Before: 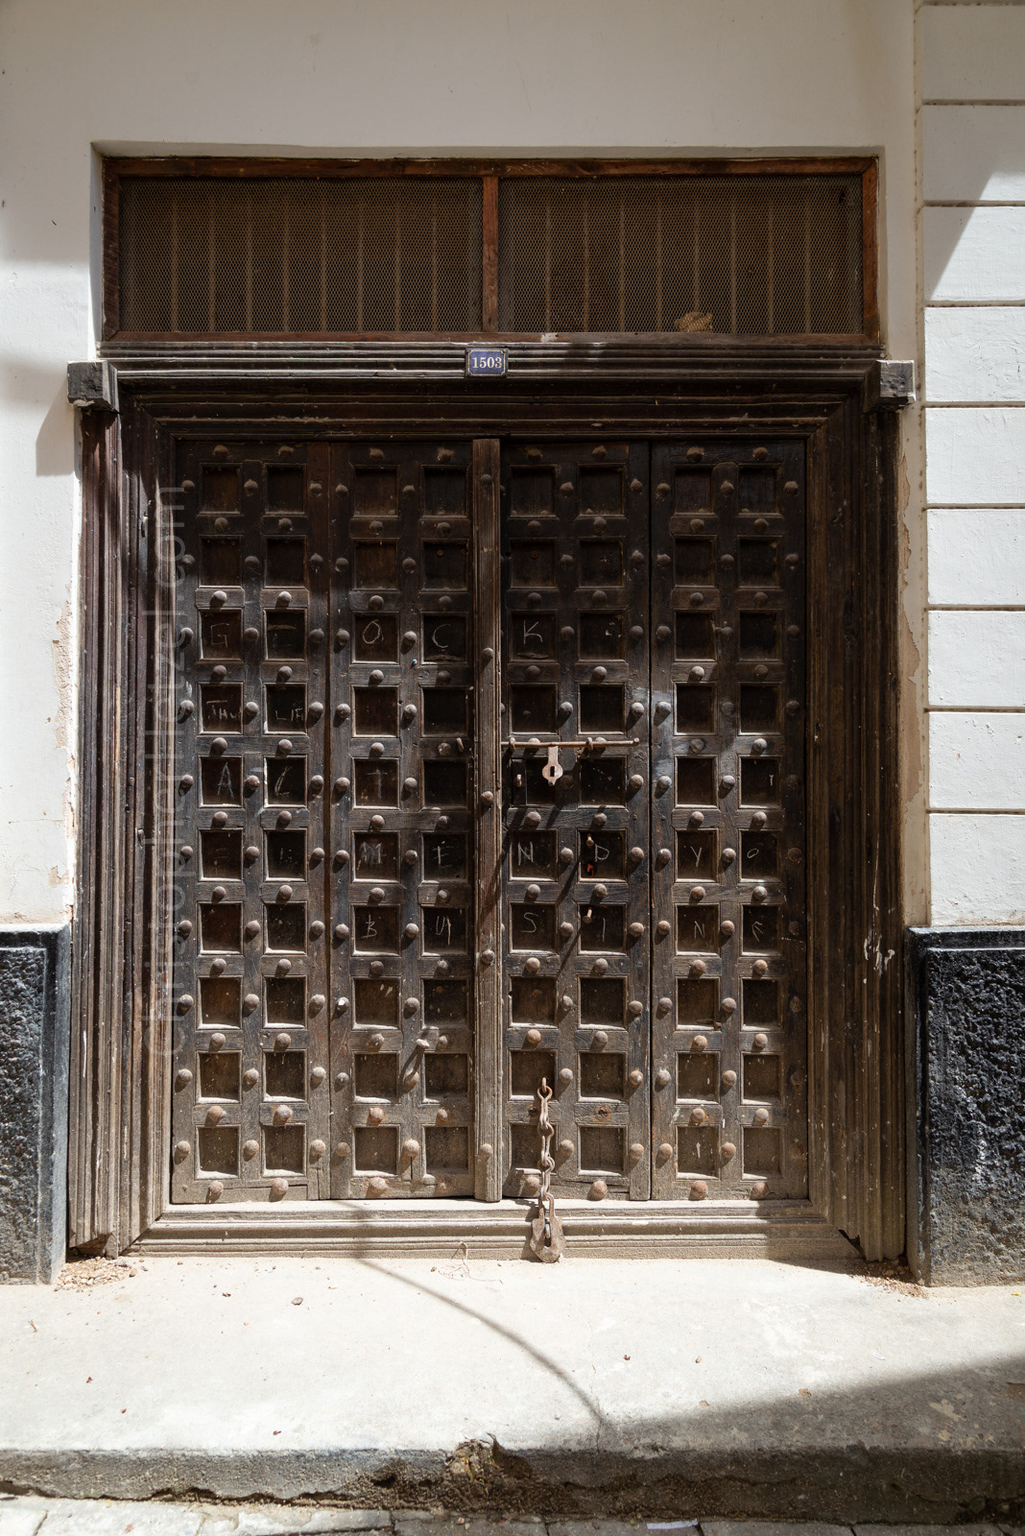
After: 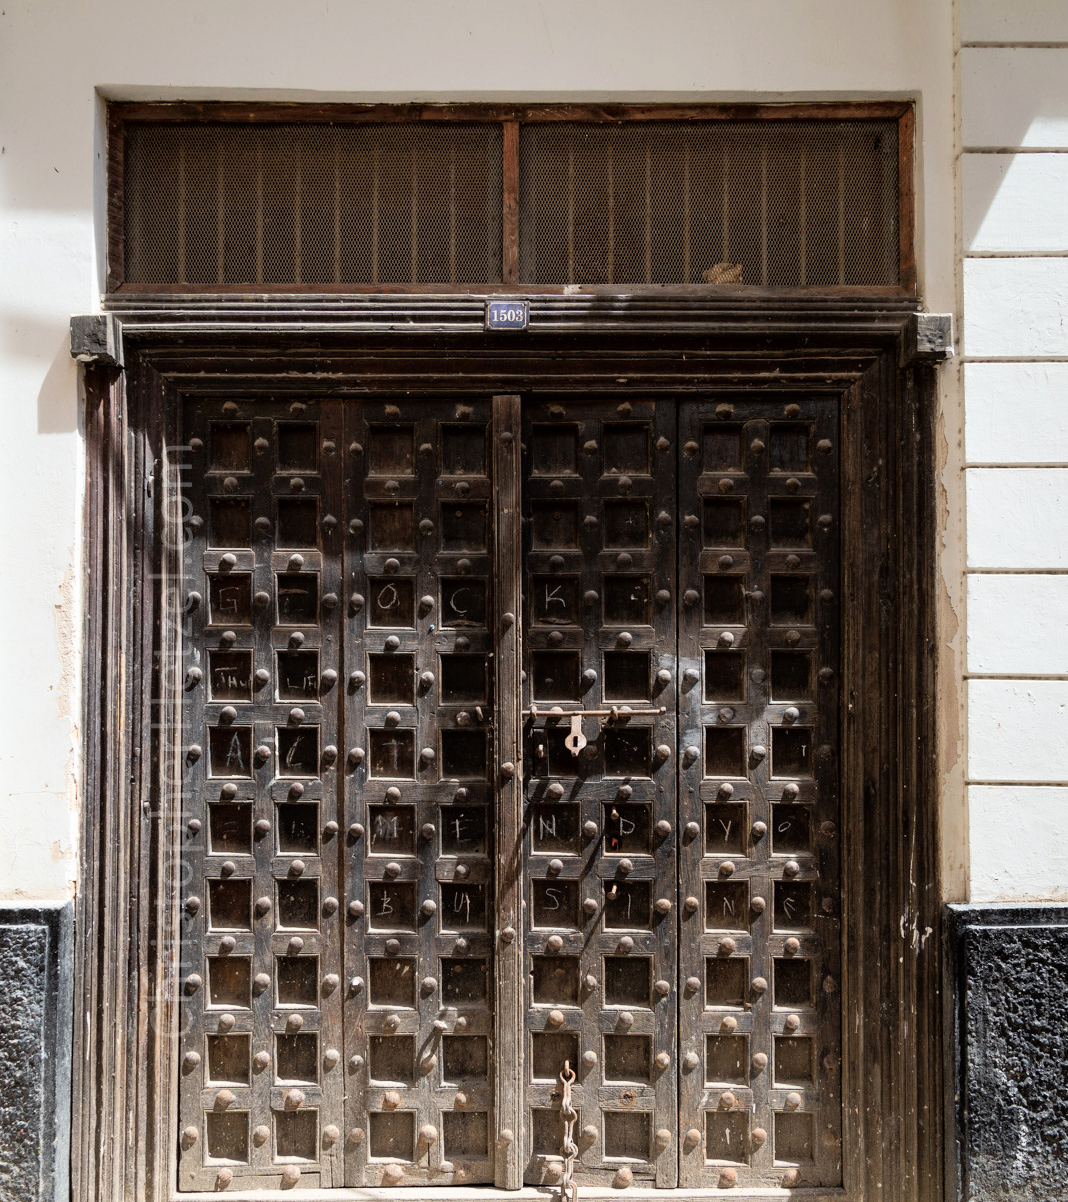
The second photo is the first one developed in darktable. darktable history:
crop: top 3.88%, bottom 20.943%
tone curve: curves: ch0 [(0, 0) (0.004, 0.001) (0.133, 0.16) (0.325, 0.399) (0.475, 0.588) (0.832, 0.903) (1, 1)], color space Lab, independent channels, preserve colors none
